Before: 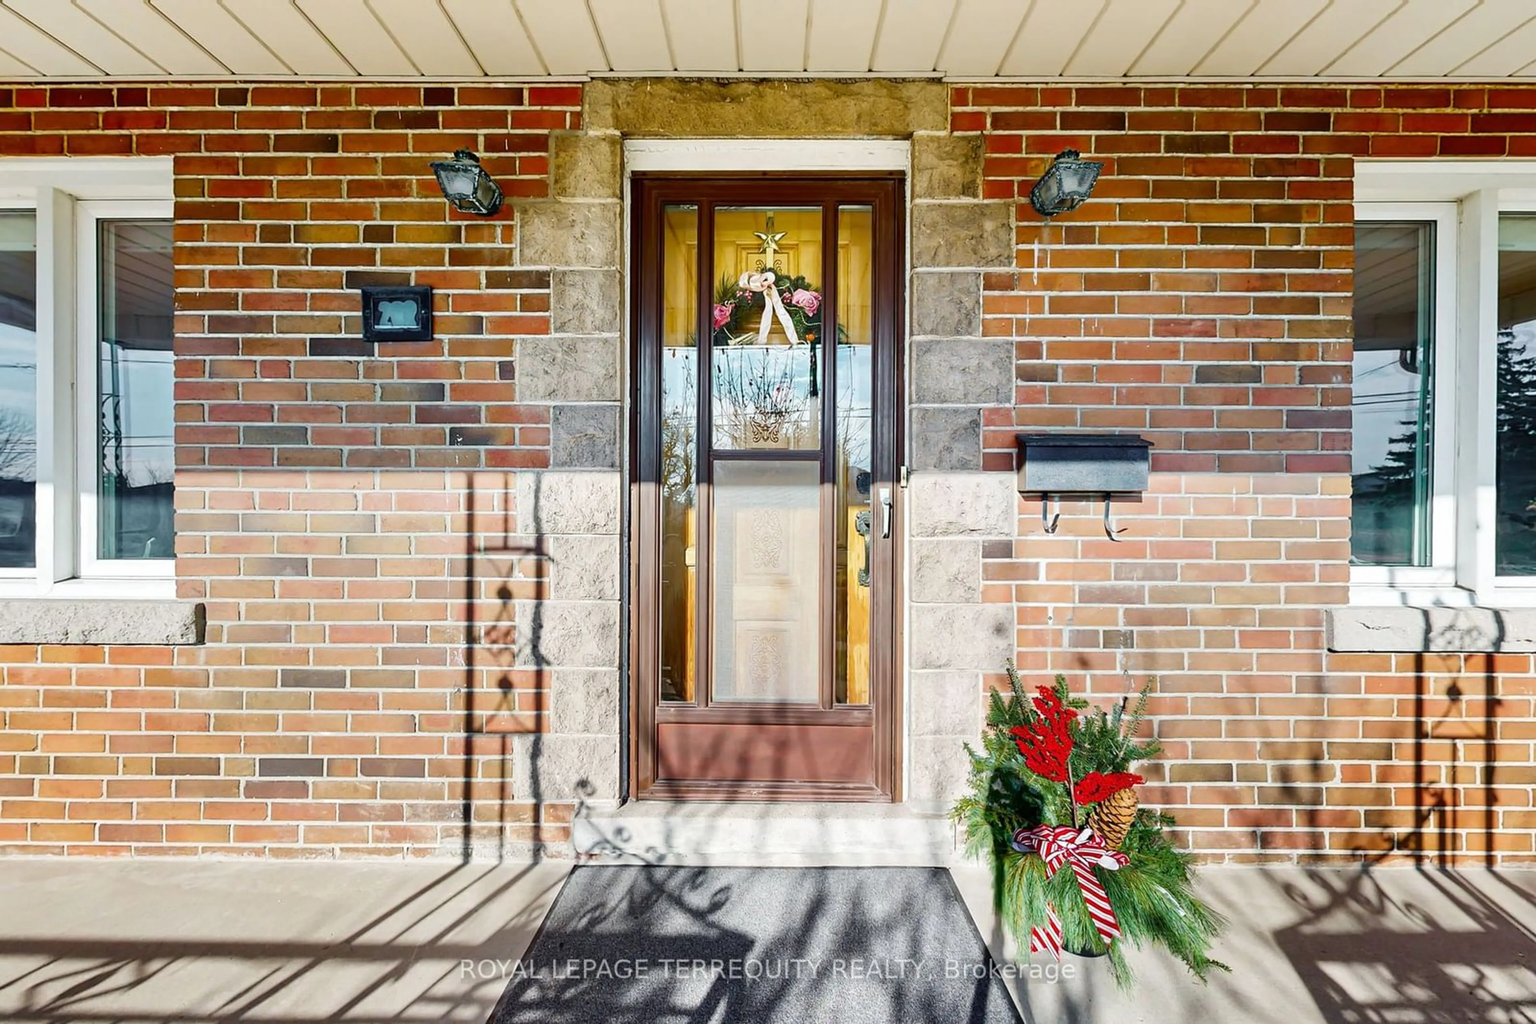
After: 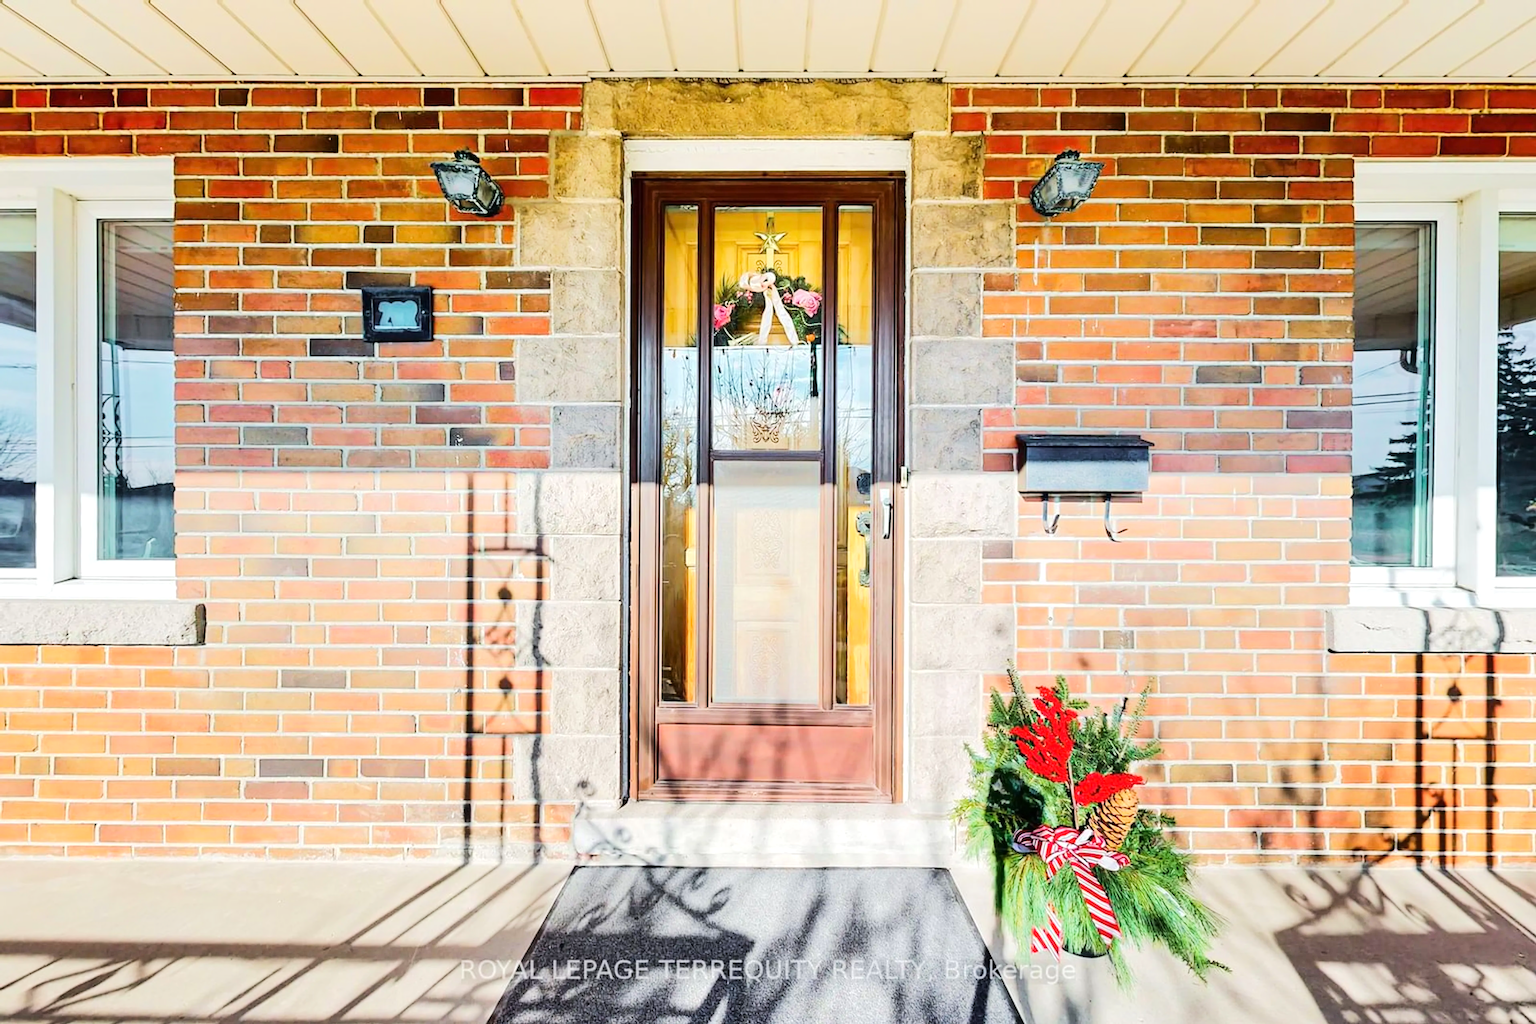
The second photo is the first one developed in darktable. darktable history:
tone equalizer: -7 EV 0.148 EV, -6 EV 0.628 EV, -5 EV 1.14 EV, -4 EV 1.31 EV, -3 EV 1.16 EV, -2 EV 0.6 EV, -1 EV 0.152 EV, edges refinement/feathering 500, mask exposure compensation -1.57 EV, preserve details no
